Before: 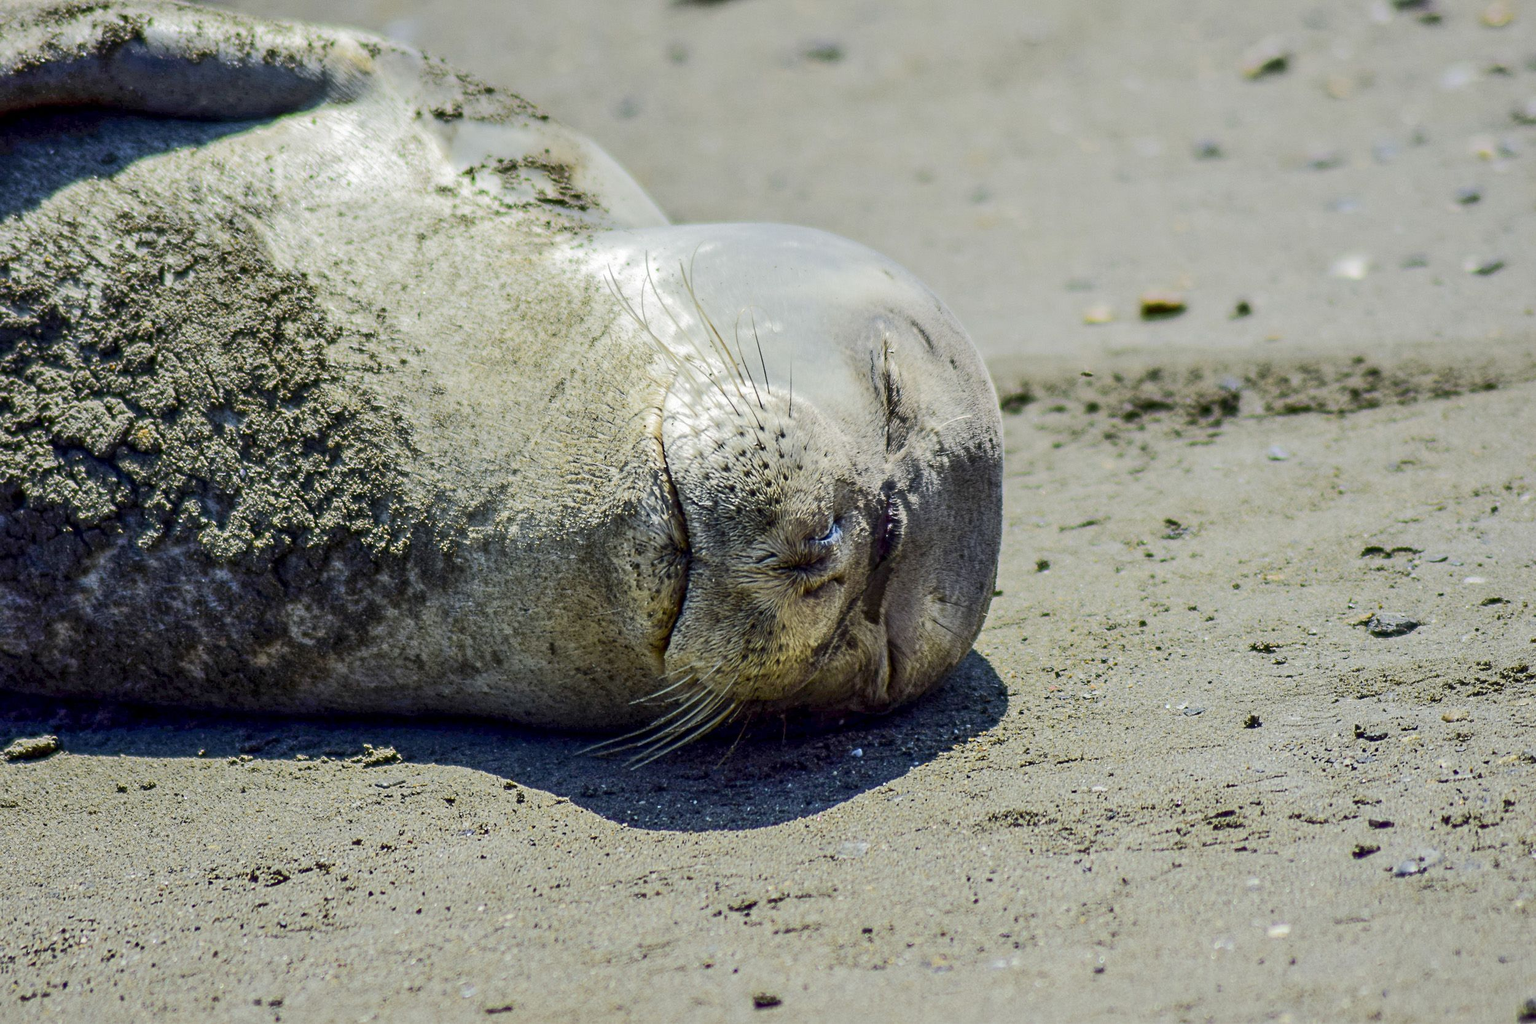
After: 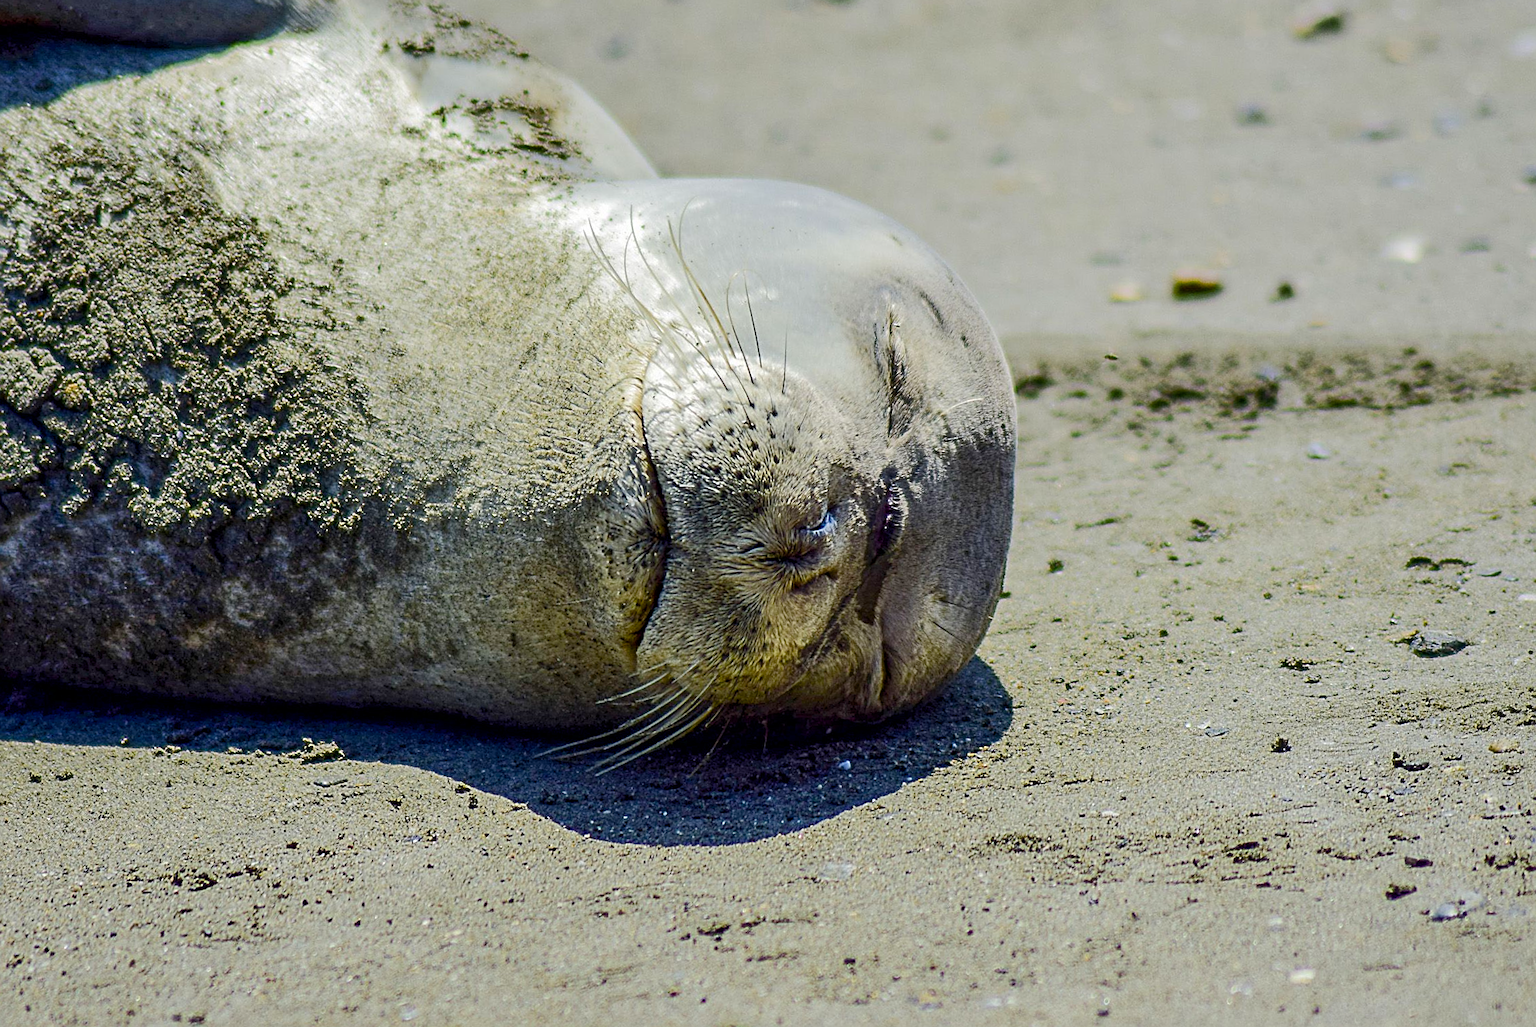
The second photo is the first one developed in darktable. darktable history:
crop and rotate: angle -1.88°, left 3.105%, top 3.756%, right 1.514%, bottom 0.571%
color balance rgb: linear chroma grading › global chroma 0.869%, perceptual saturation grading › global saturation 20%, perceptual saturation grading › highlights -24.796%, perceptual saturation grading › shadows 25.746%, global vibrance 20%
sharpen: on, module defaults
